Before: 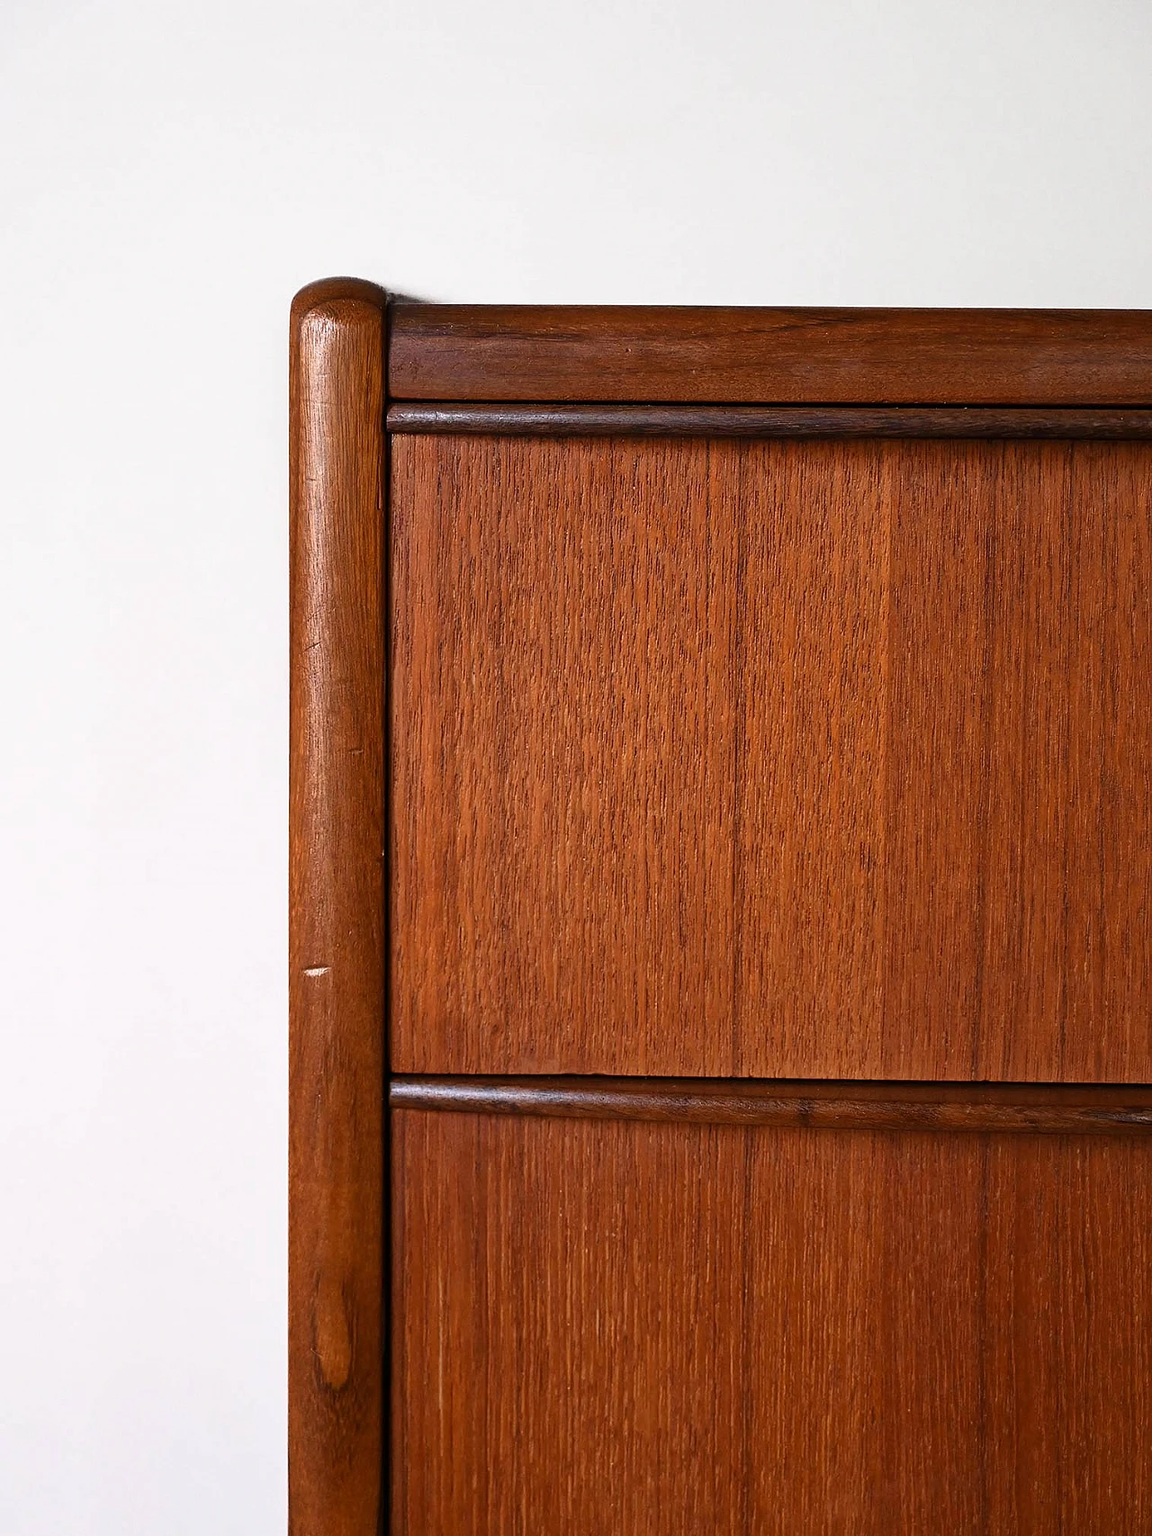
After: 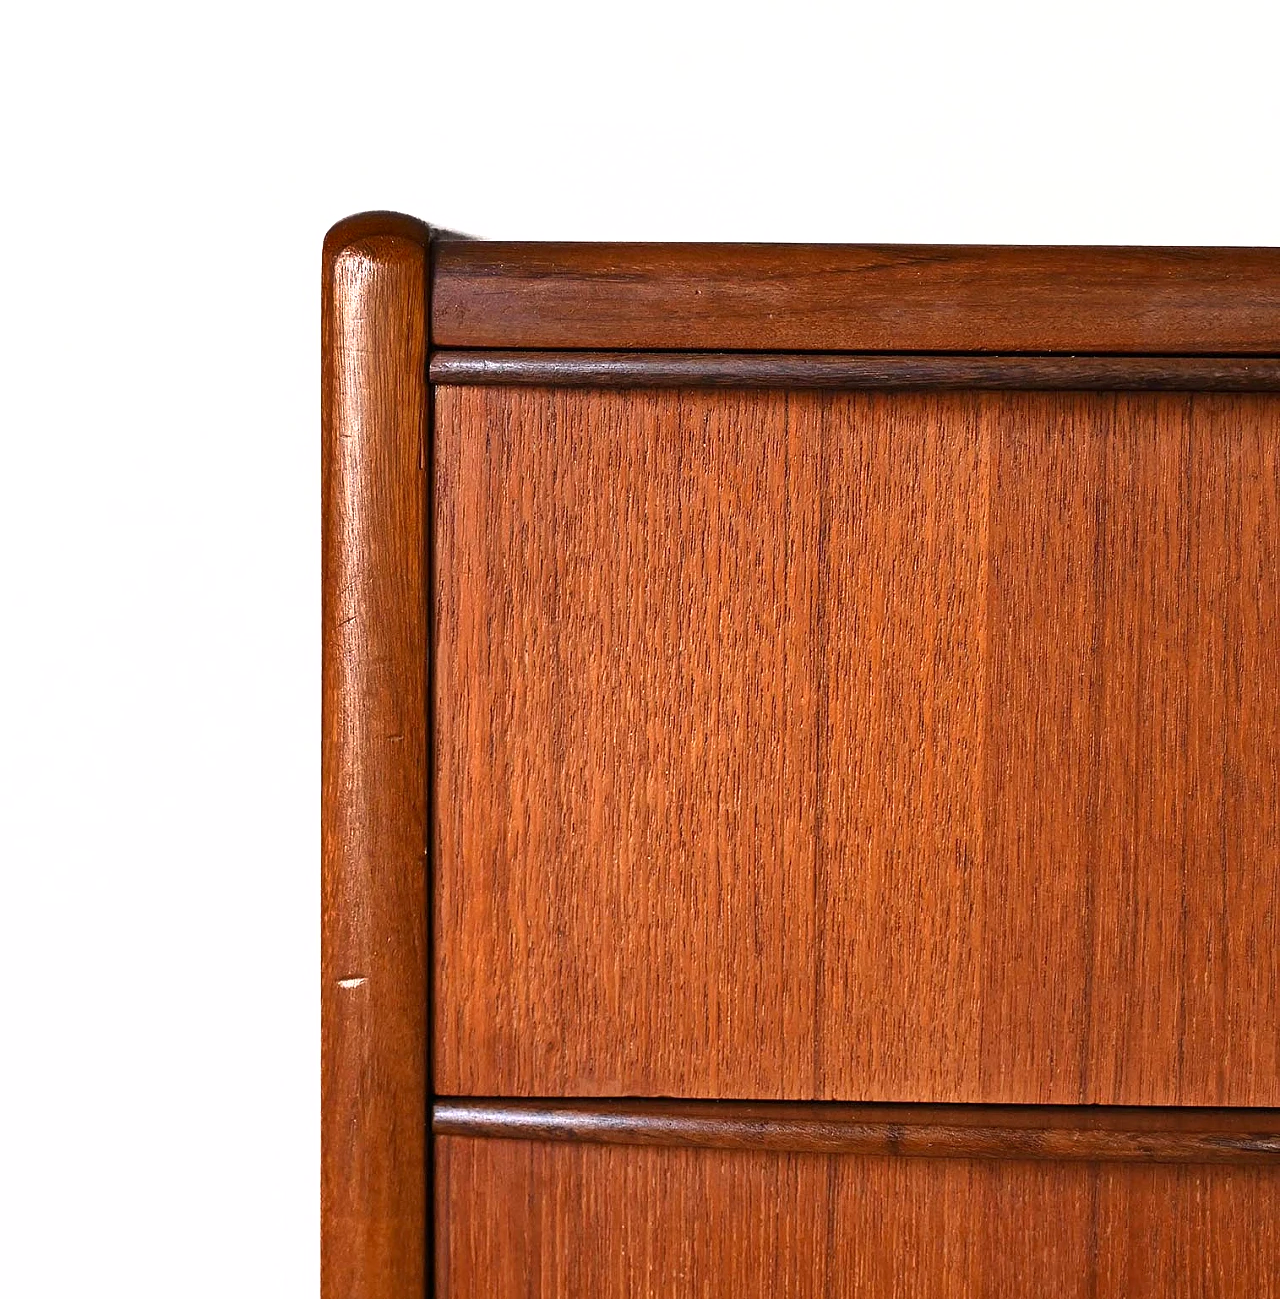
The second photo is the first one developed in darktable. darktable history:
shadows and highlights: low approximation 0.01, soften with gaussian
crop: top 5.708%, bottom 18.168%
exposure: exposure 0.607 EV, compensate highlight preservation false
